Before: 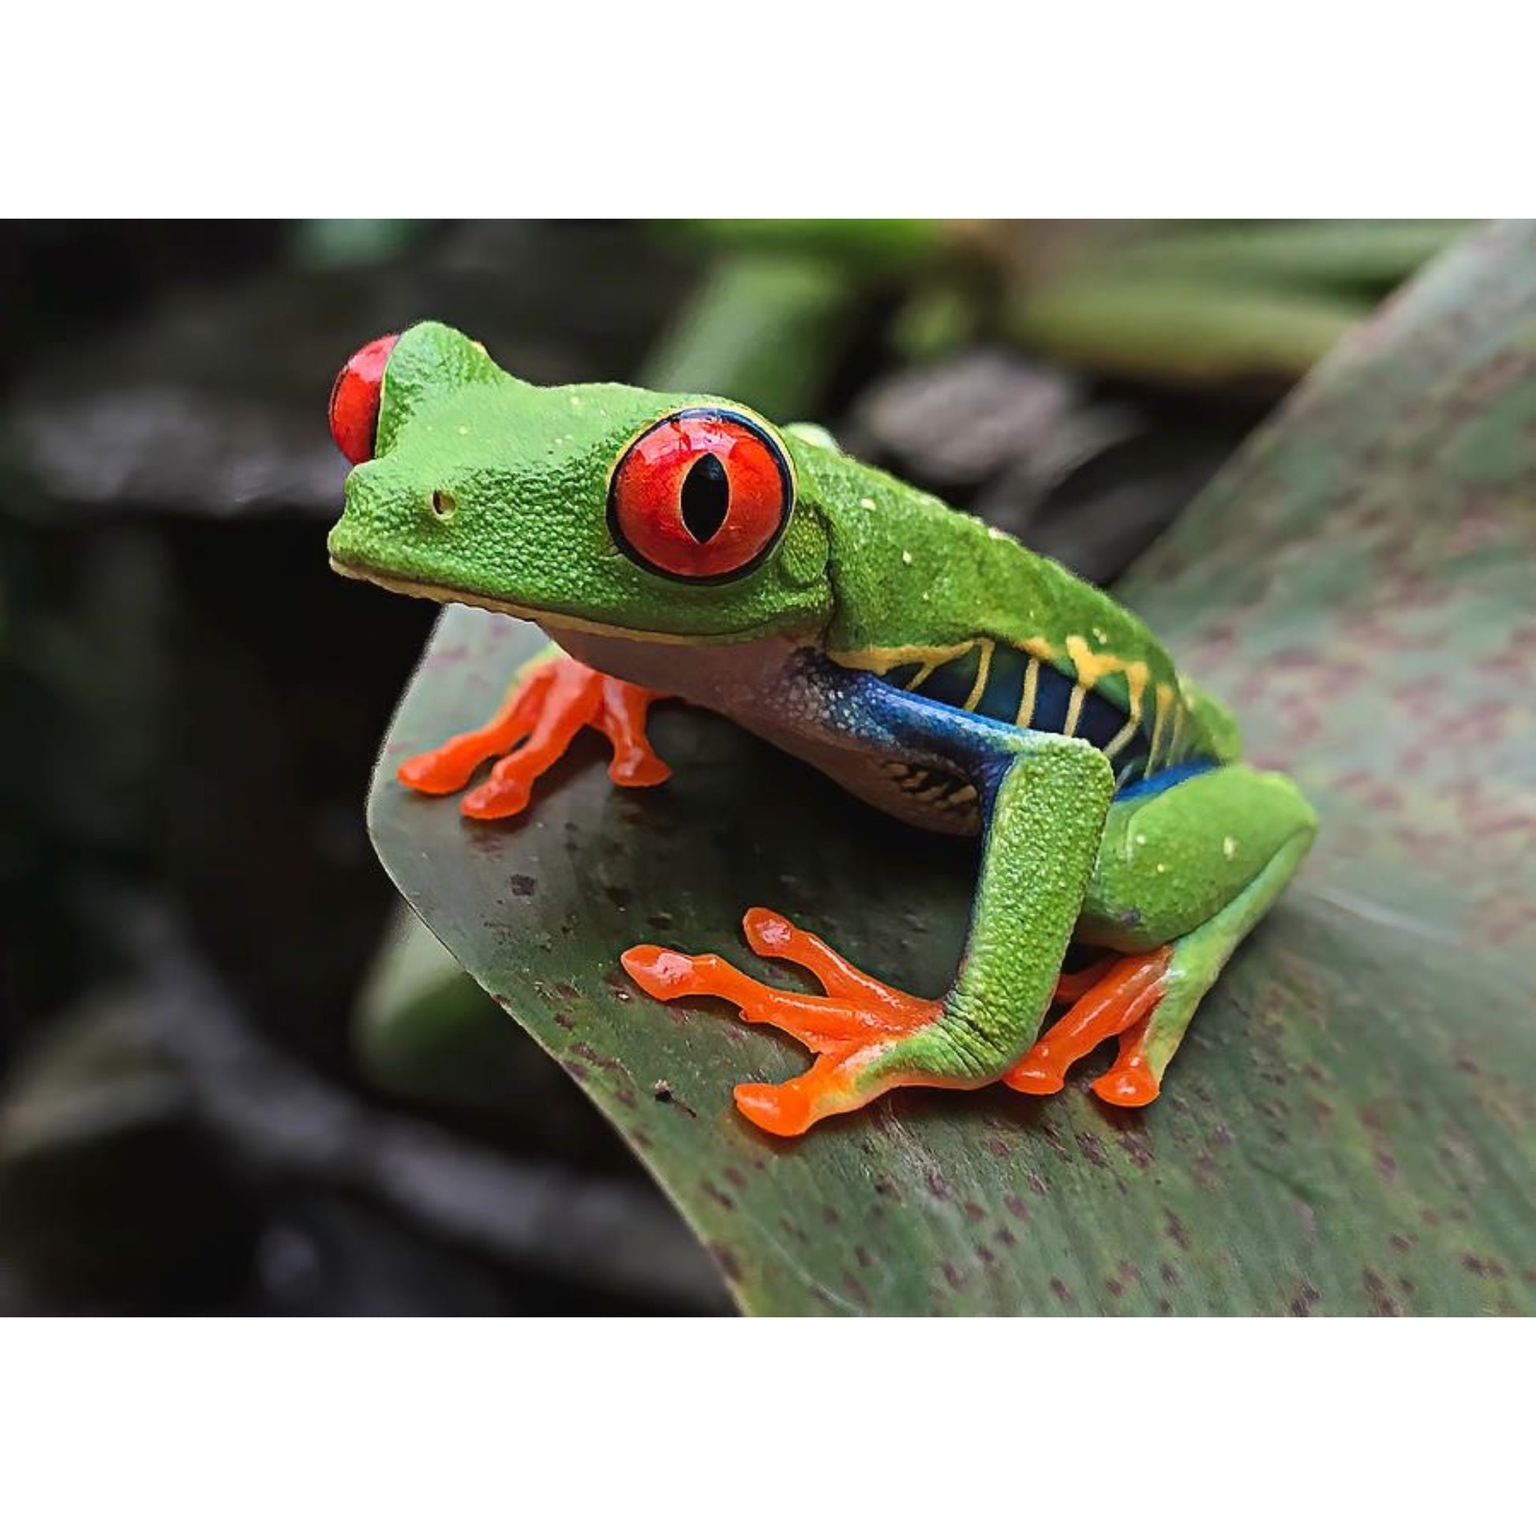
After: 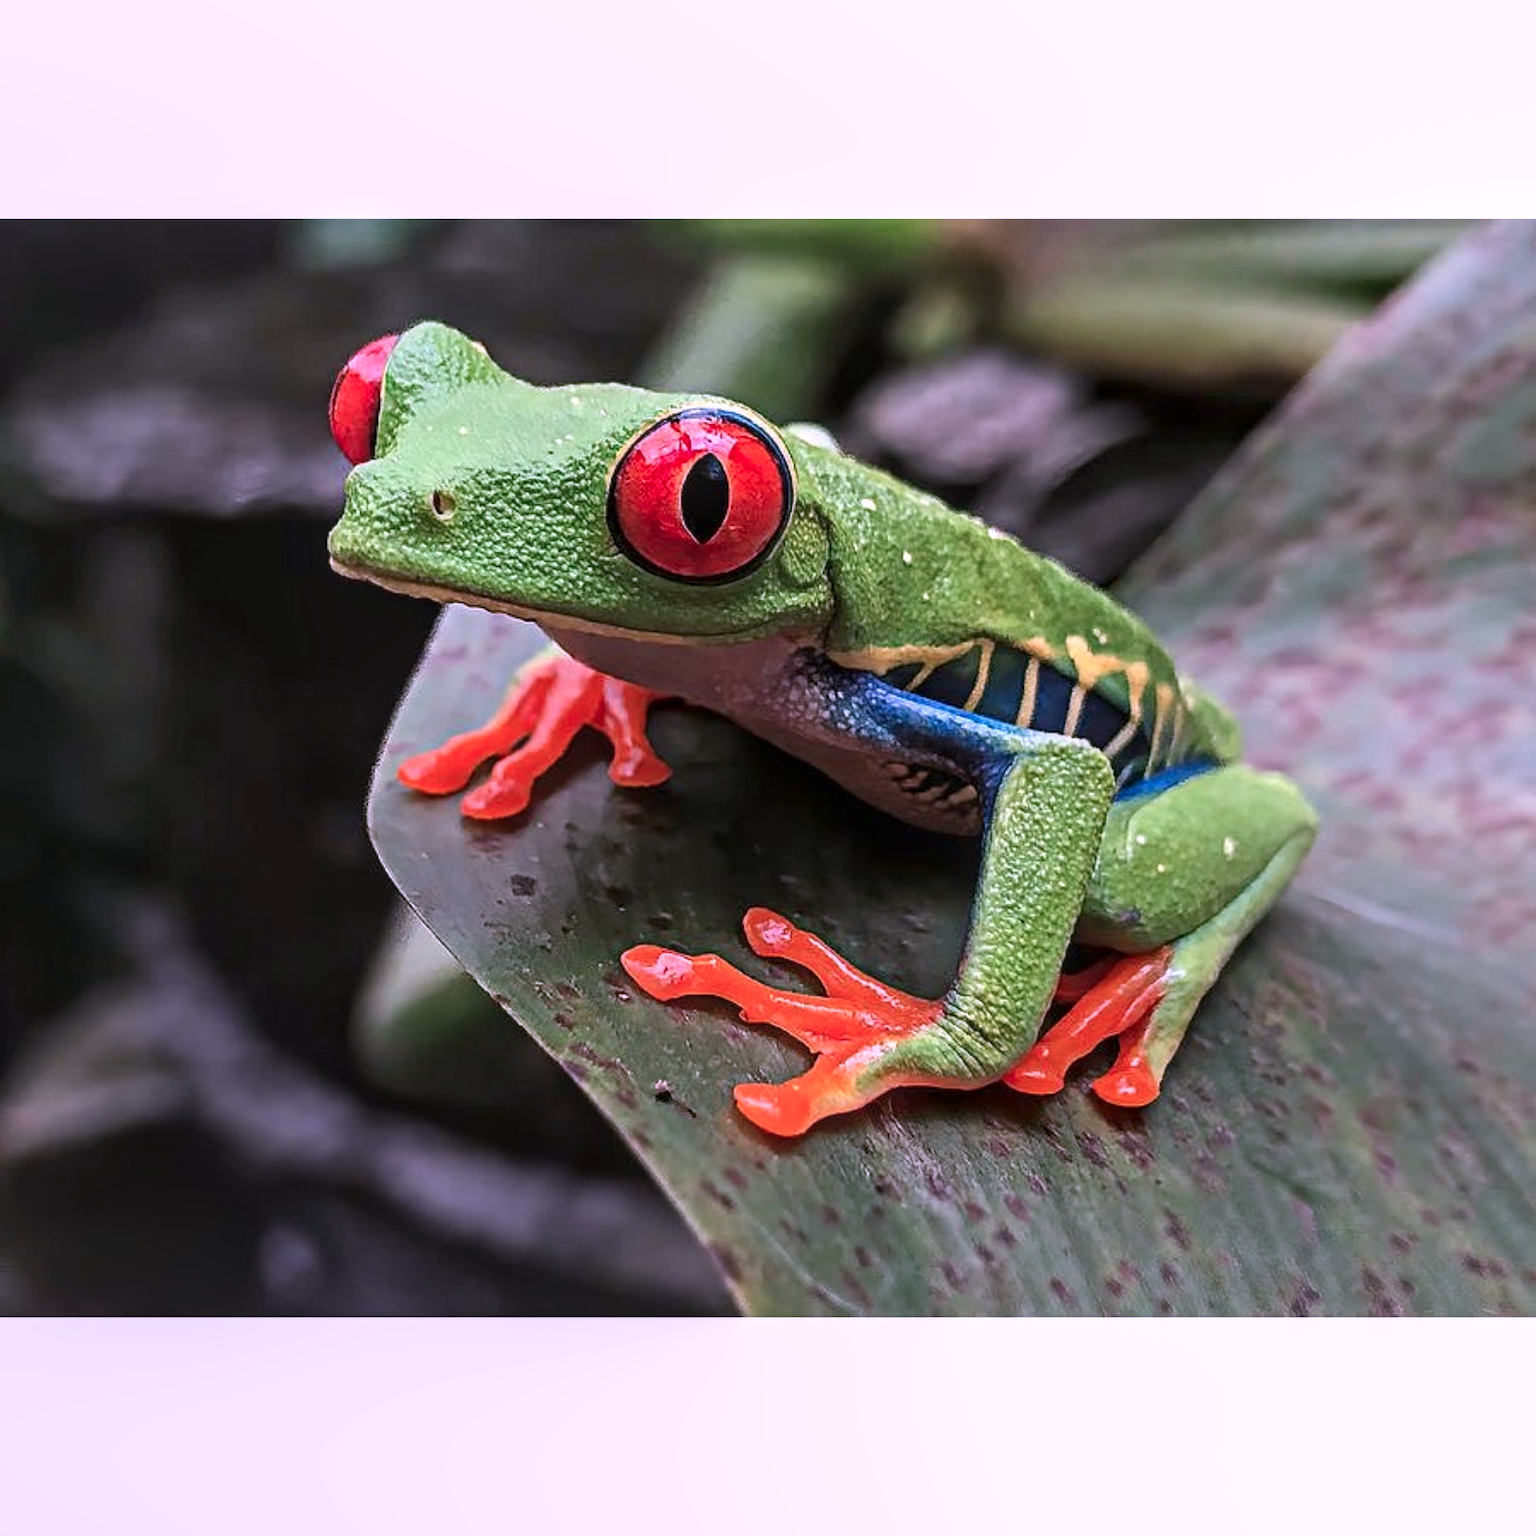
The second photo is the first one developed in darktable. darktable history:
color correction: highlights a* 15.03, highlights b* -25.07
local contrast: detail 130%
